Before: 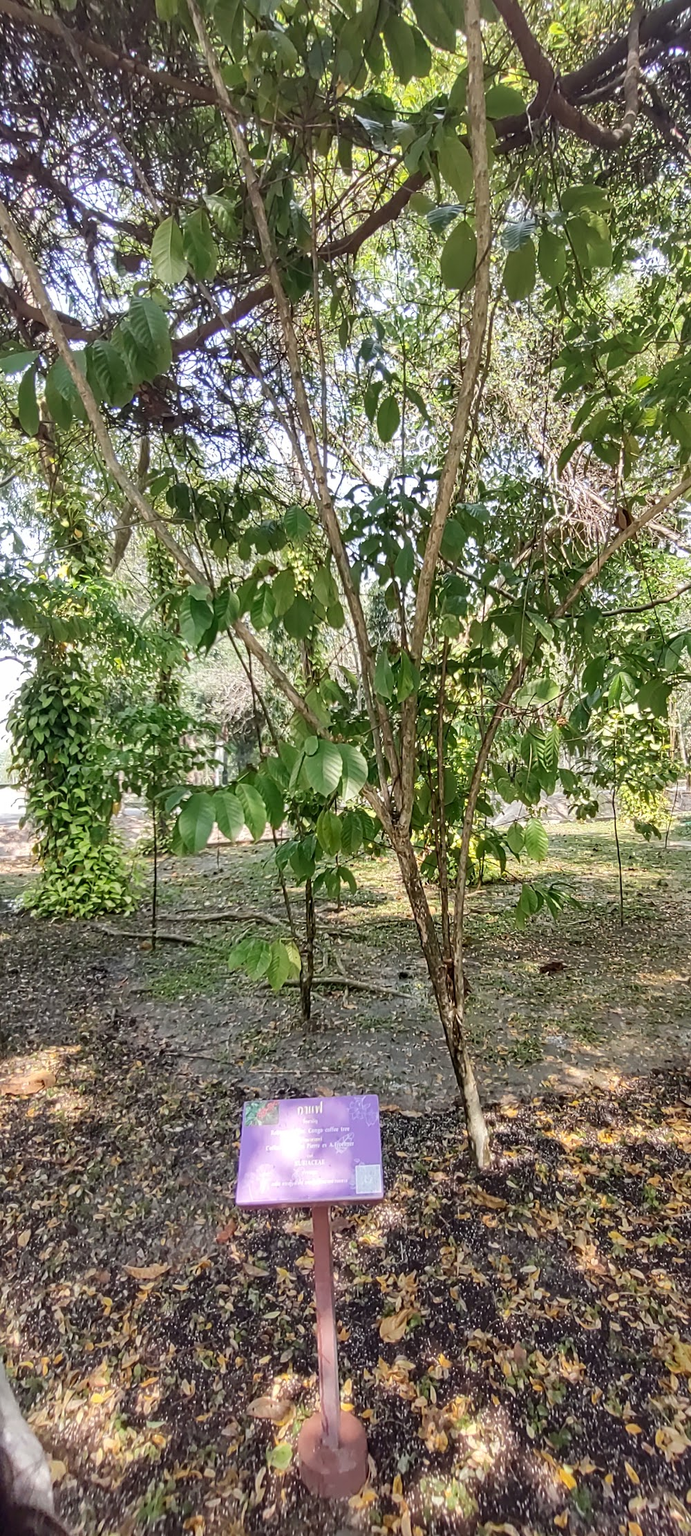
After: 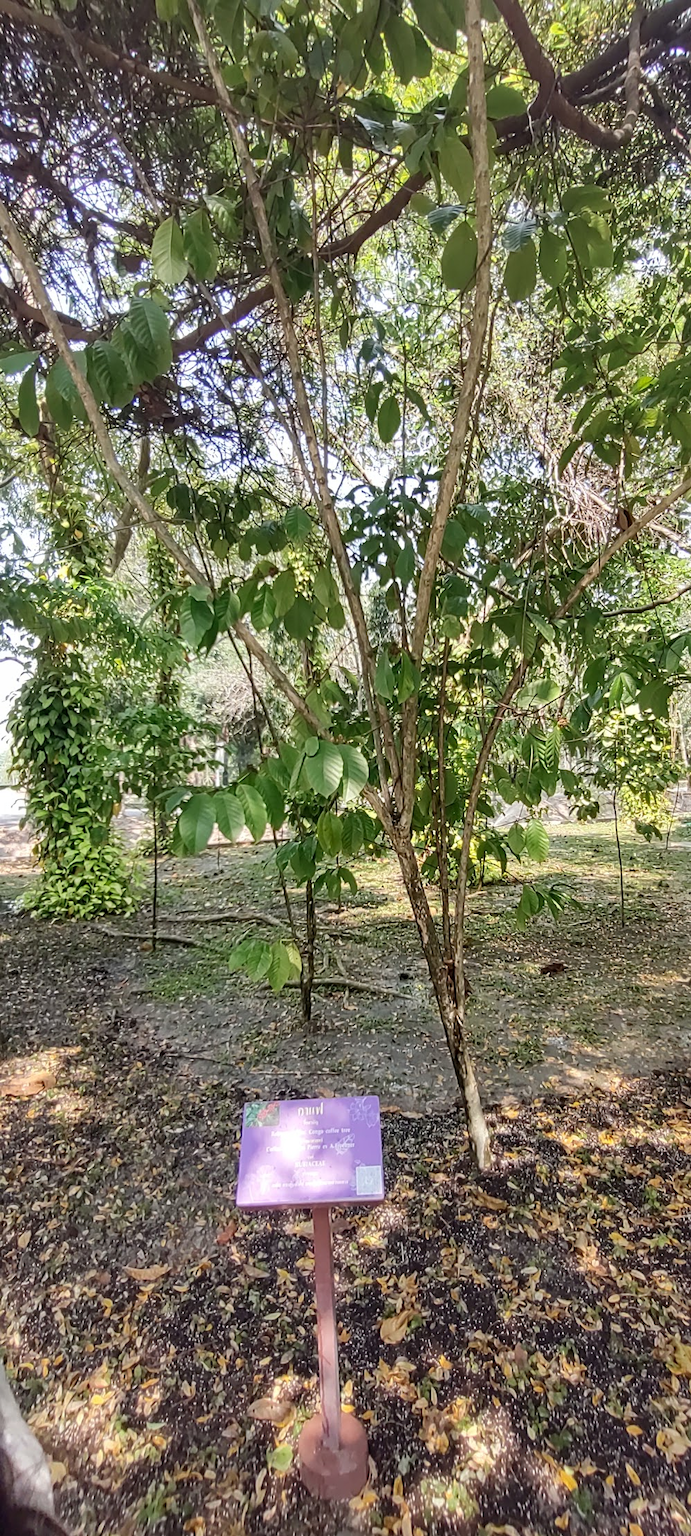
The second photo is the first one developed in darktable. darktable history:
crop: bottom 0.071%
color correction: highlights a* -0.182, highlights b* -0.124
